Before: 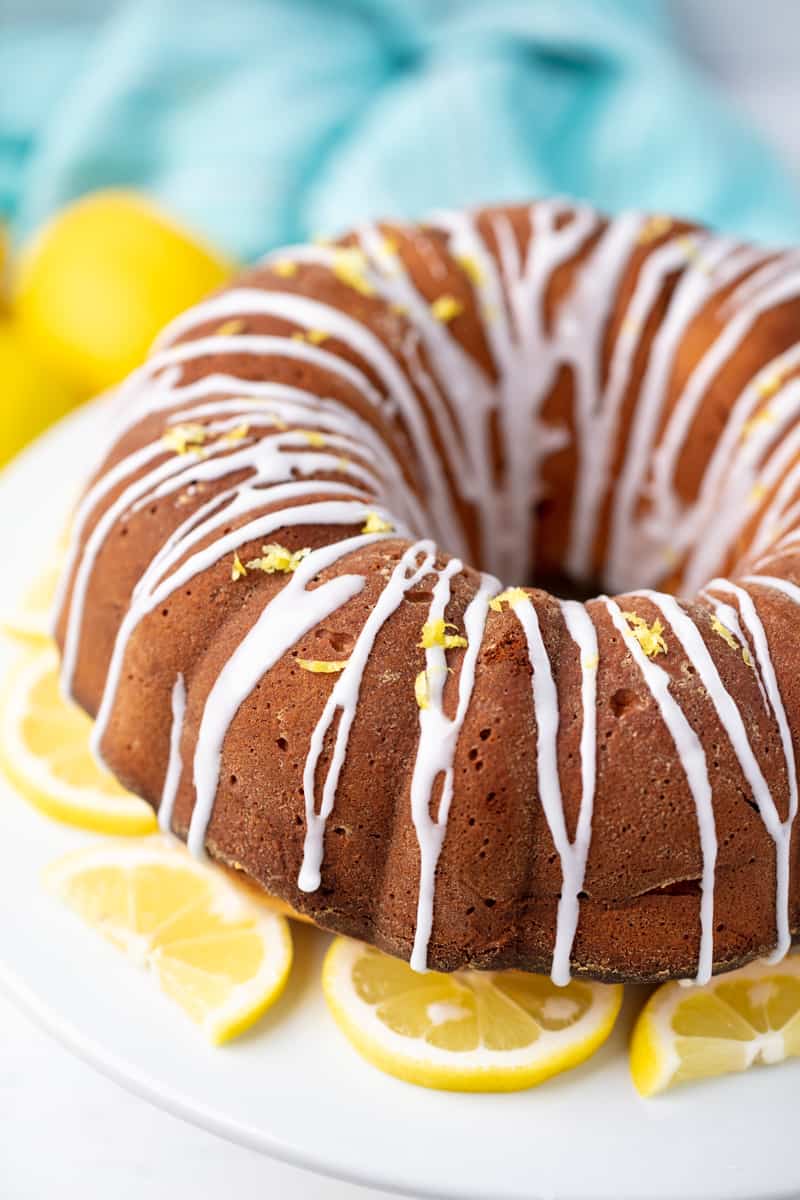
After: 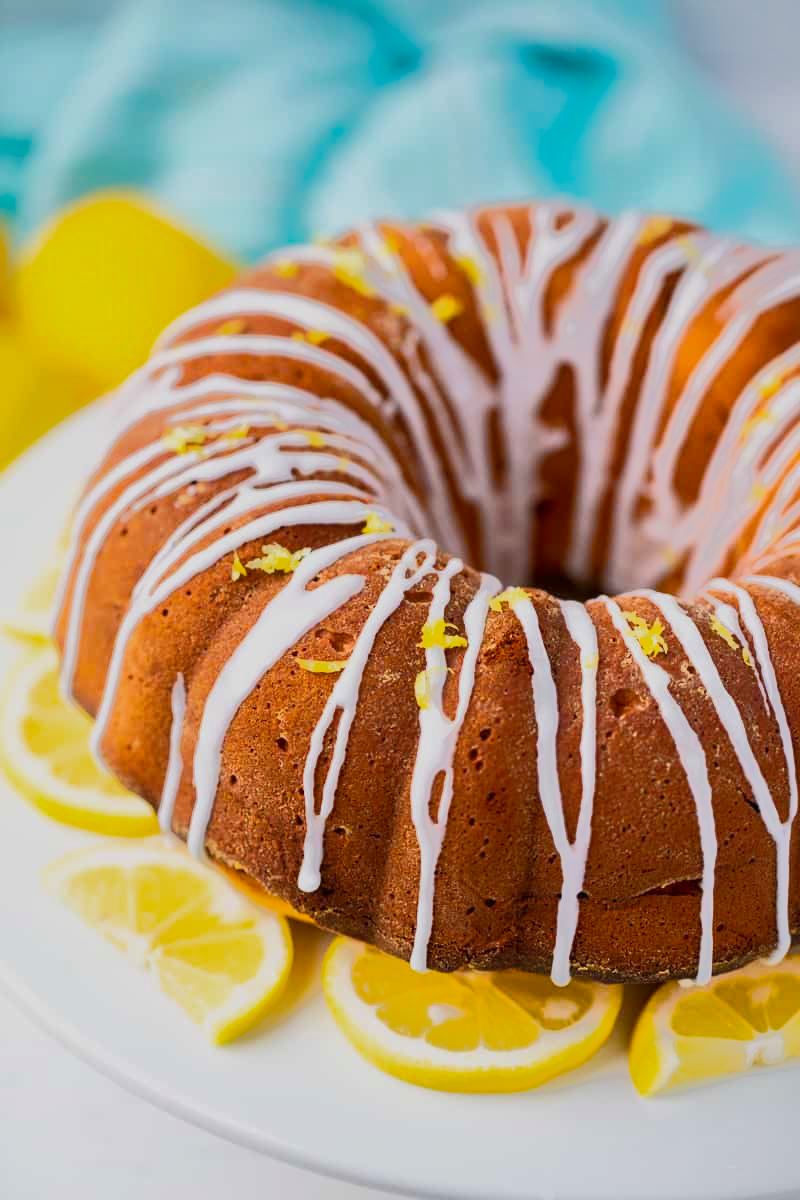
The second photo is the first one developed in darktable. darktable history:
color balance rgb: perceptual saturation grading › global saturation 25%, global vibrance 20%
tone equalizer: -7 EV -0.63 EV, -6 EV 1 EV, -5 EV -0.45 EV, -4 EV 0.43 EV, -3 EV 0.41 EV, -2 EV 0.15 EV, -1 EV -0.15 EV, +0 EV -0.39 EV, smoothing diameter 25%, edges refinement/feathering 10, preserve details guided filter
